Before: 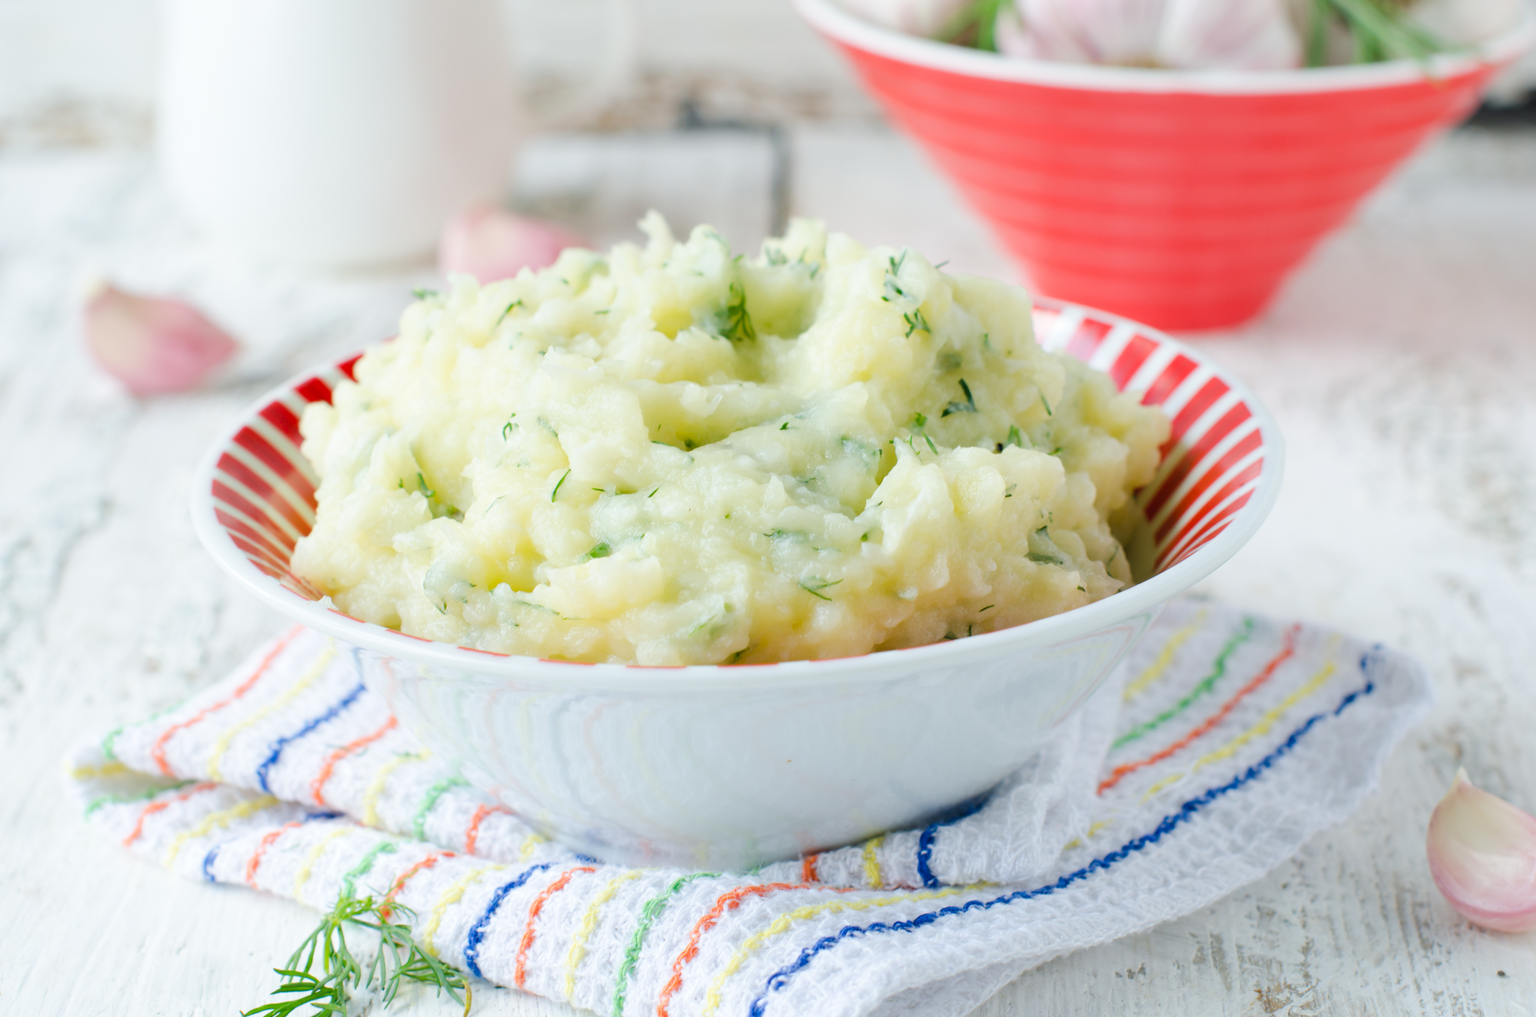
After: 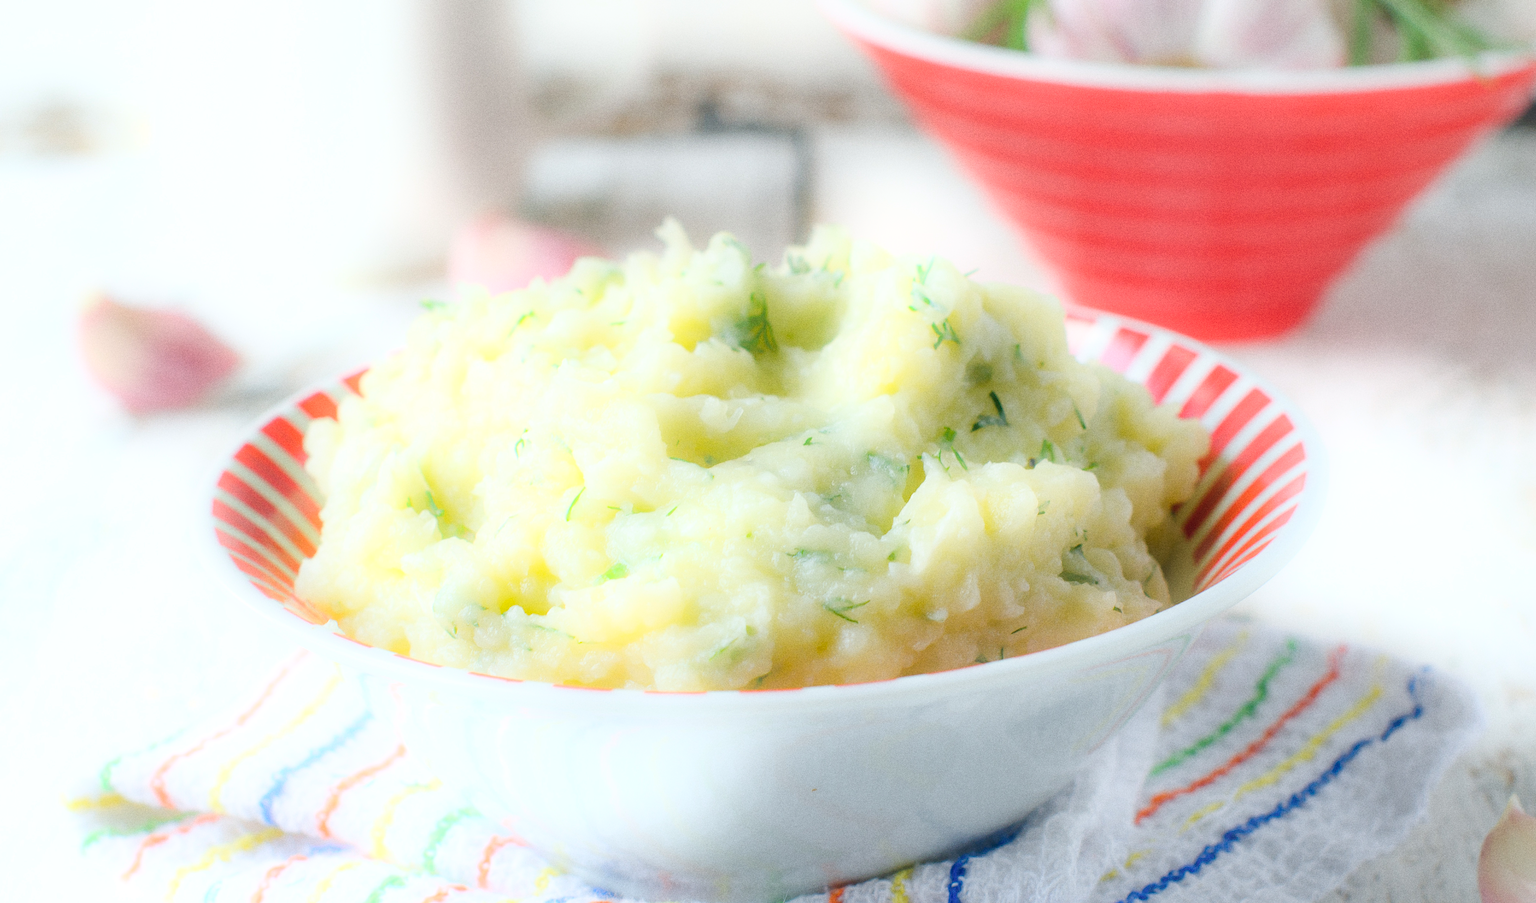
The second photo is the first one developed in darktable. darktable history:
grain: coarseness 0.09 ISO, strength 40%
crop and rotate: angle 0.2°, left 0.275%, right 3.127%, bottom 14.18%
bloom: on, module defaults
shadows and highlights: on, module defaults
sharpen: on, module defaults
